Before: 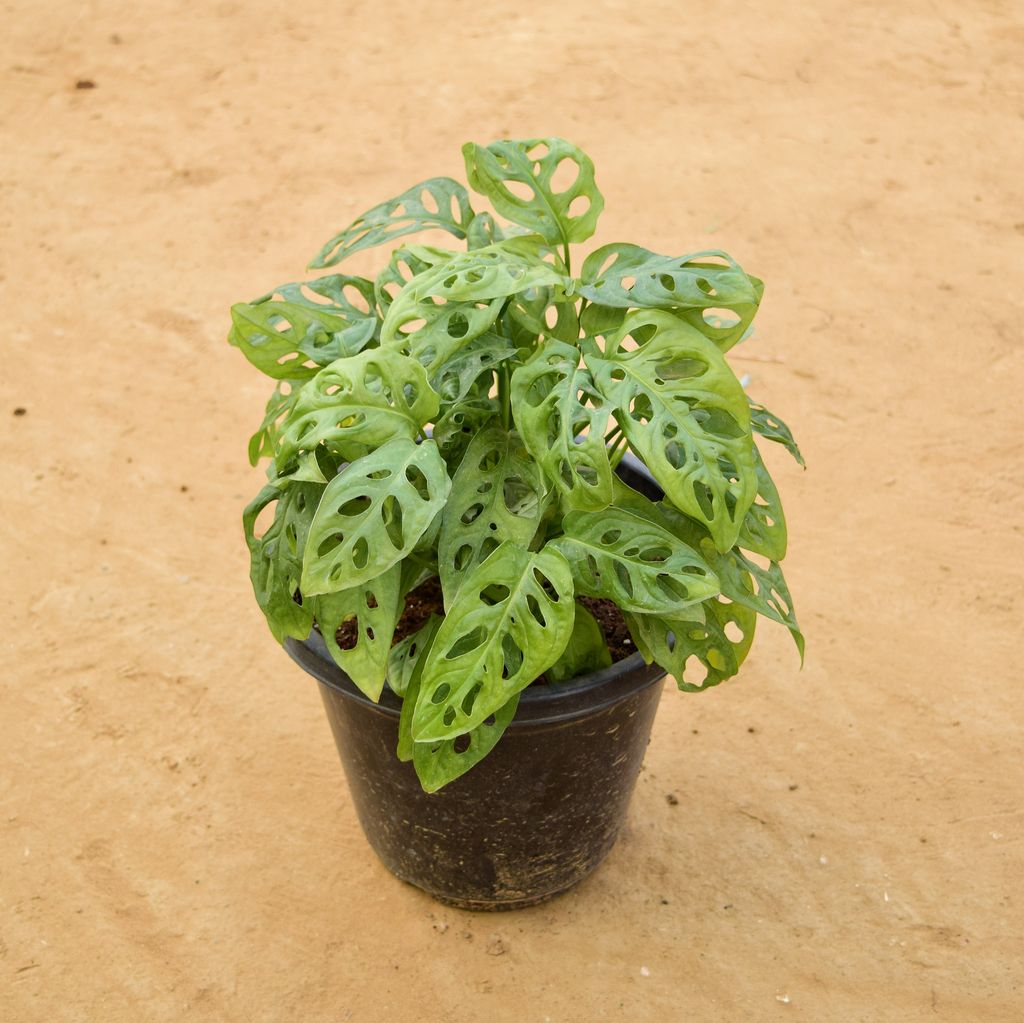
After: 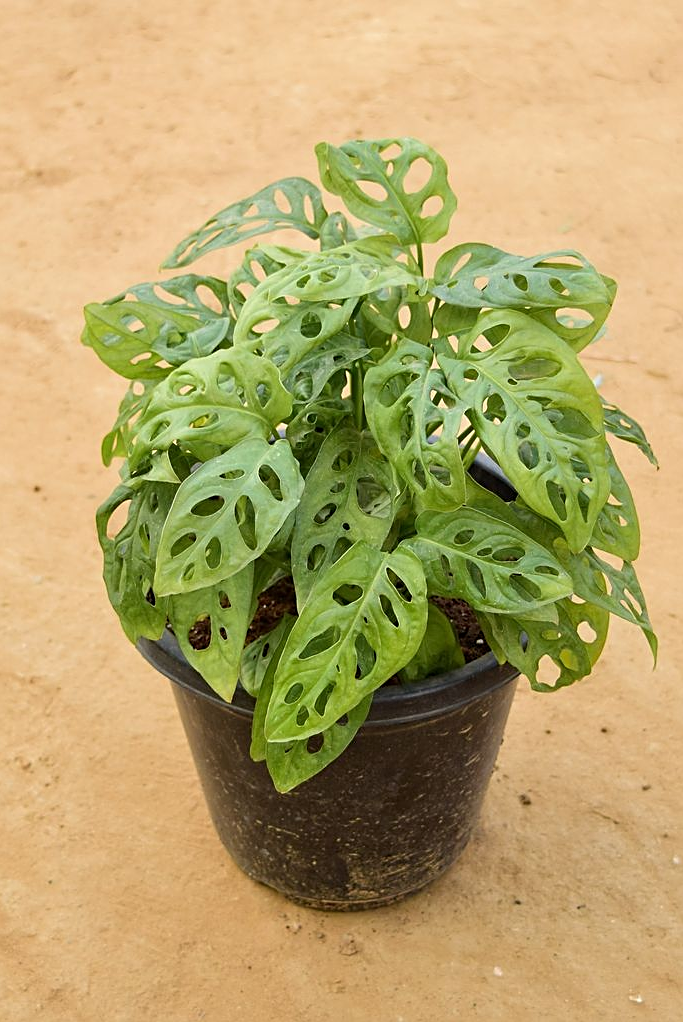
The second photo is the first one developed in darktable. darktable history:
sharpen: on, module defaults
crop and rotate: left 14.358%, right 18.942%
